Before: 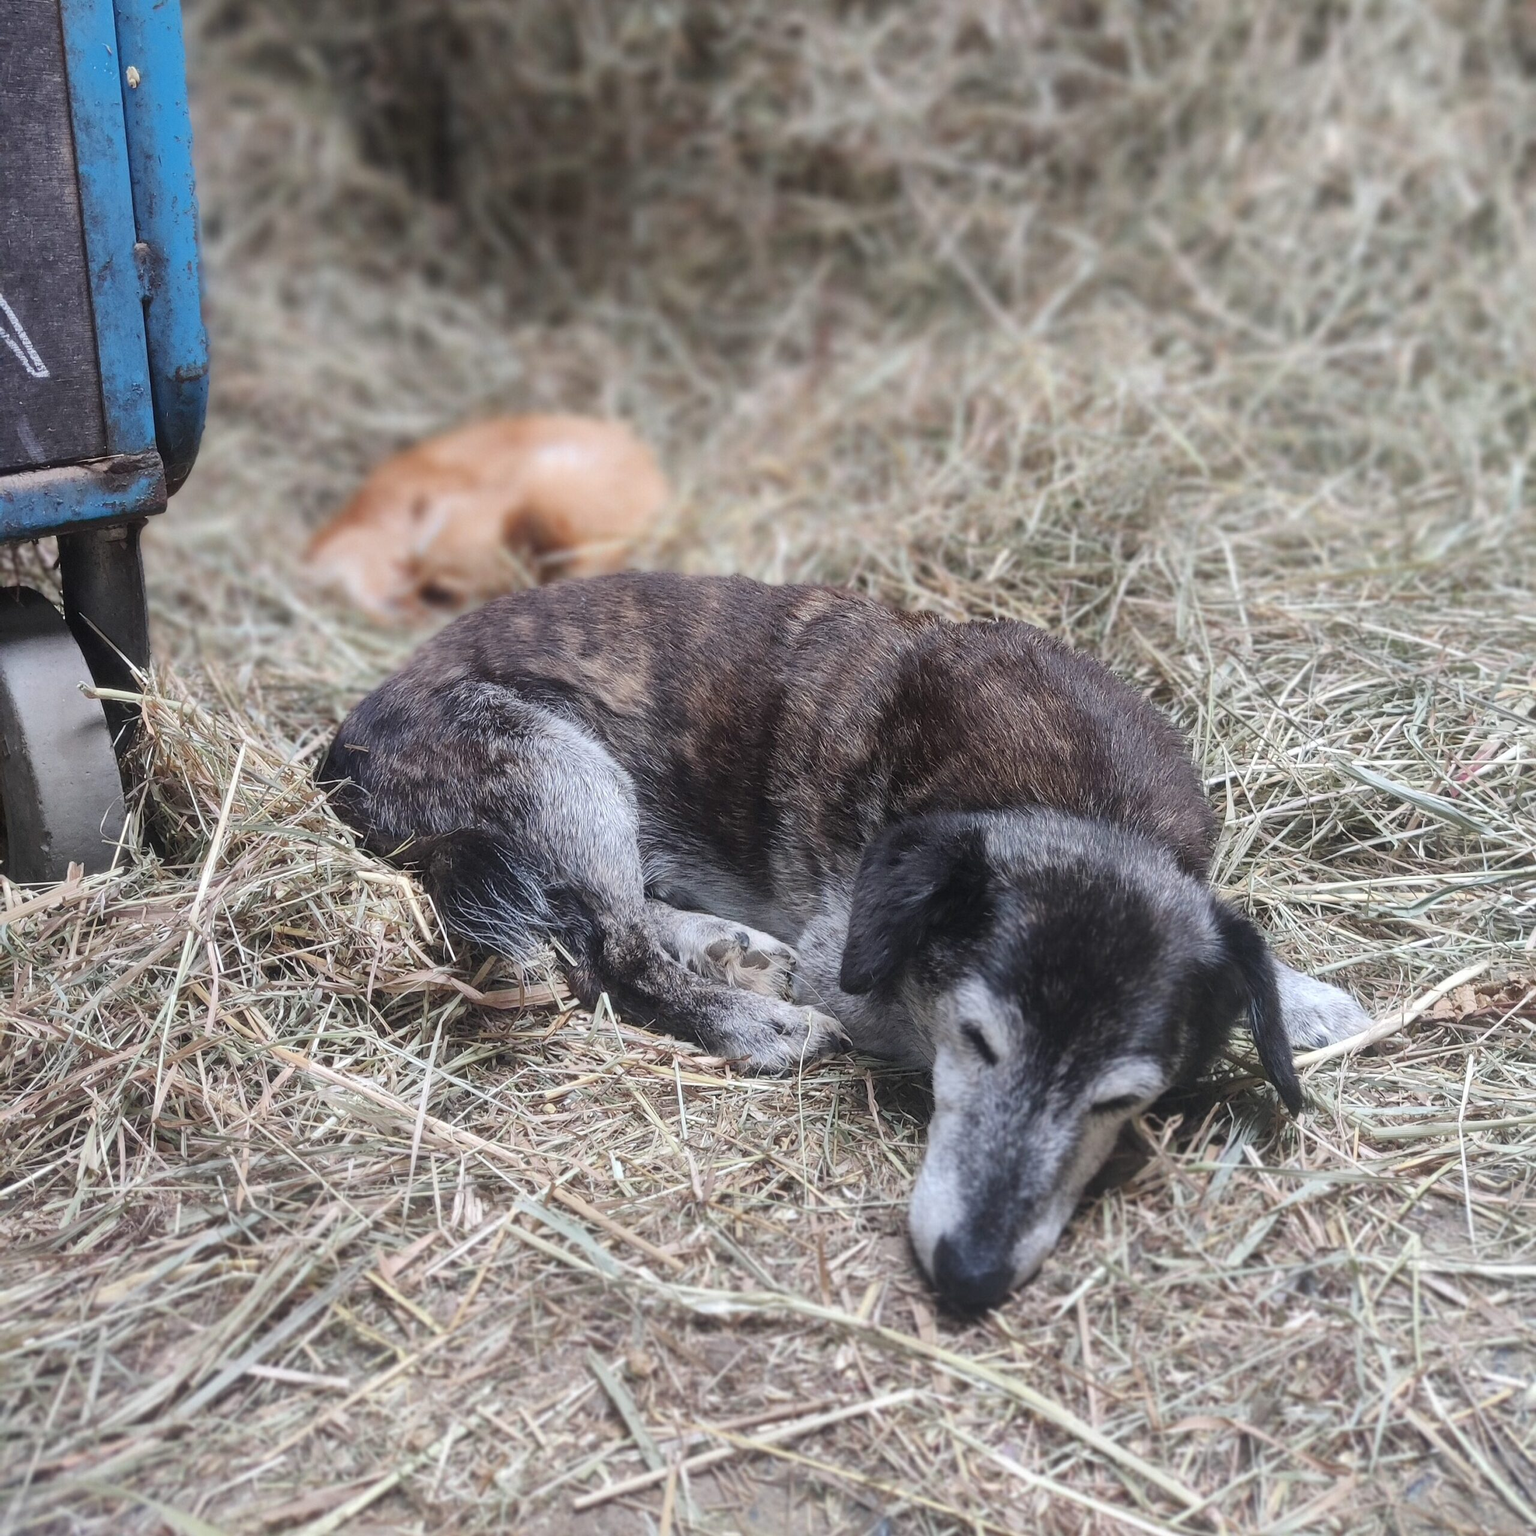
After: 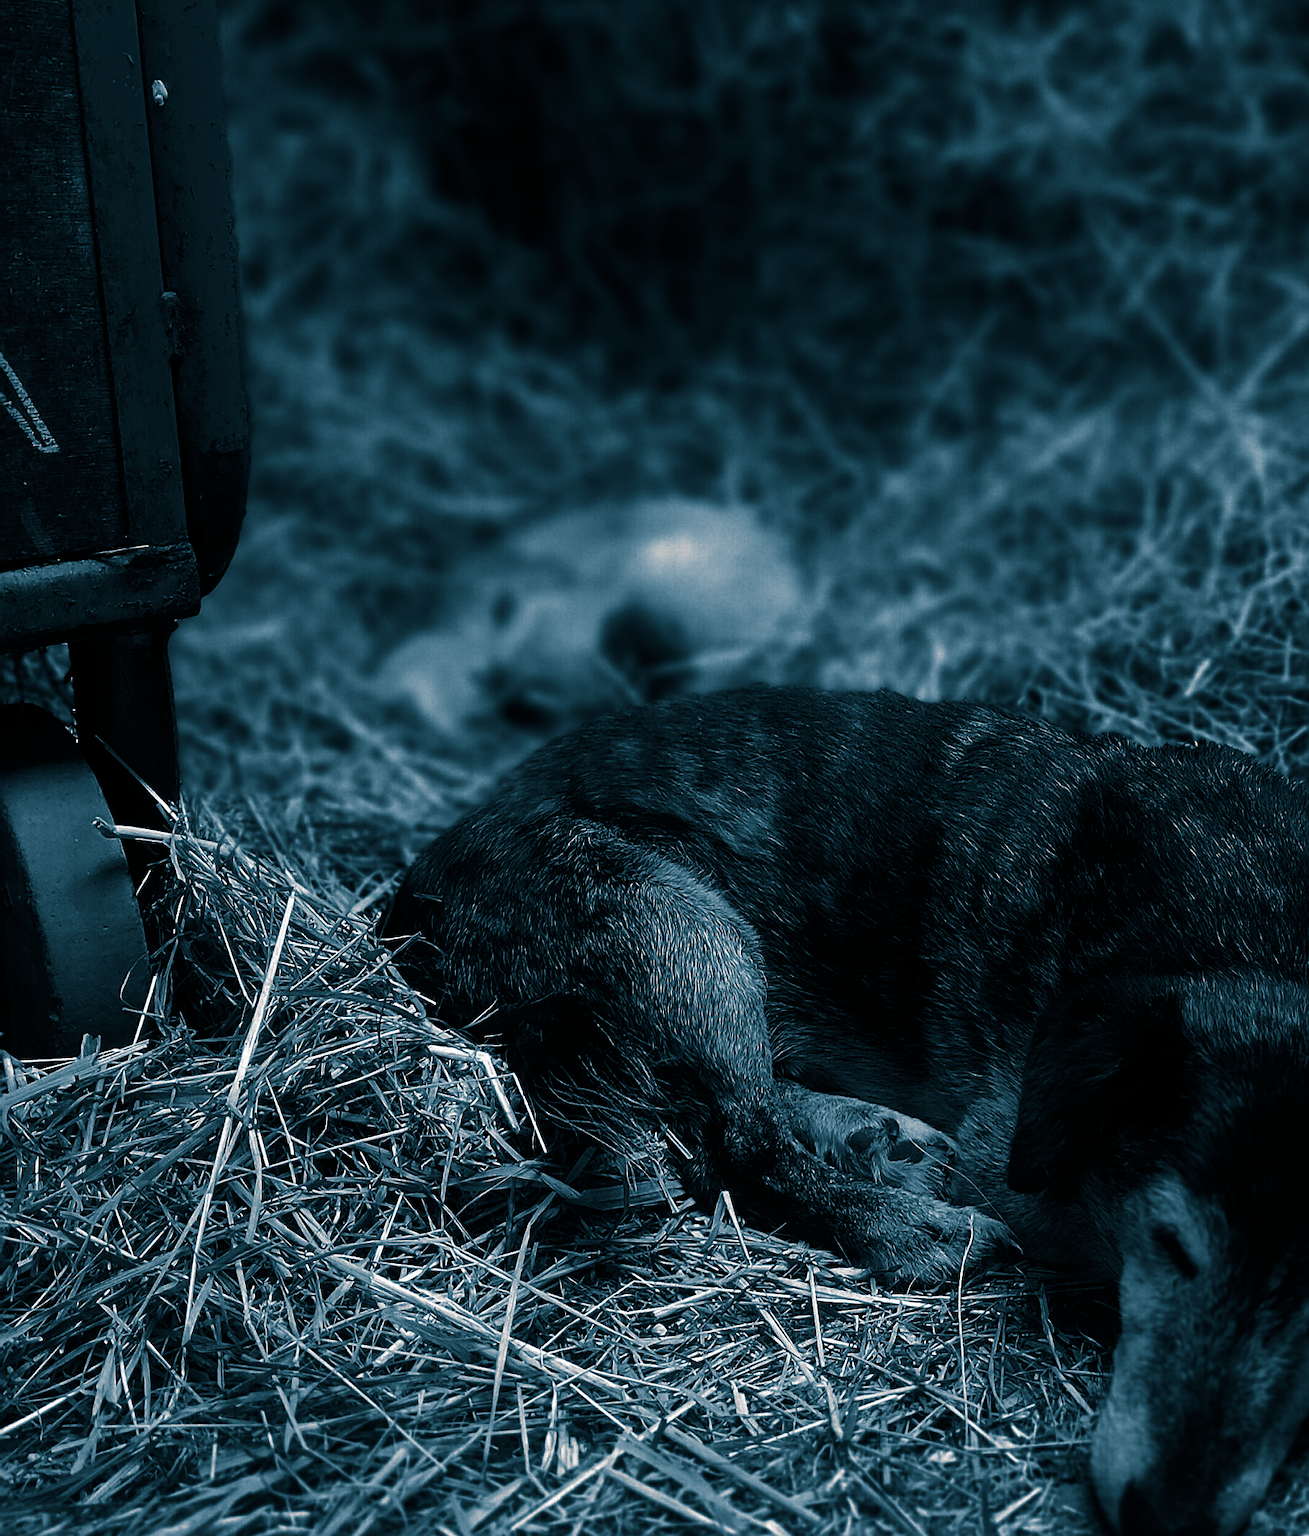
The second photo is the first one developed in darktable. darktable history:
crop: right 28.885%, bottom 16.626%
sharpen: on, module defaults
color balance rgb: linear chroma grading › global chroma -16.06%, perceptual saturation grading › global saturation -32.85%, global vibrance -23.56%
color zones: curves: ch0 [(0, 0.554) (0.146, 0.662) (0.293, 0.86) (0.503, 0.774) (0.637, 0.106) (0.74, 0.072) (0.866, 0.488) (0.998, 0.569)]; ch1 [(0, 0) (0.143, 0) (0.286, 0) (0.429, 0) (0.571, 0) (0.714, 0) (0.857, 0)]
split-toning: shadows › hue 212.4°, balance -70
white balance: red 1.004, blue 1.024
contrast brightness saturation: brightness -1, saturation 1
